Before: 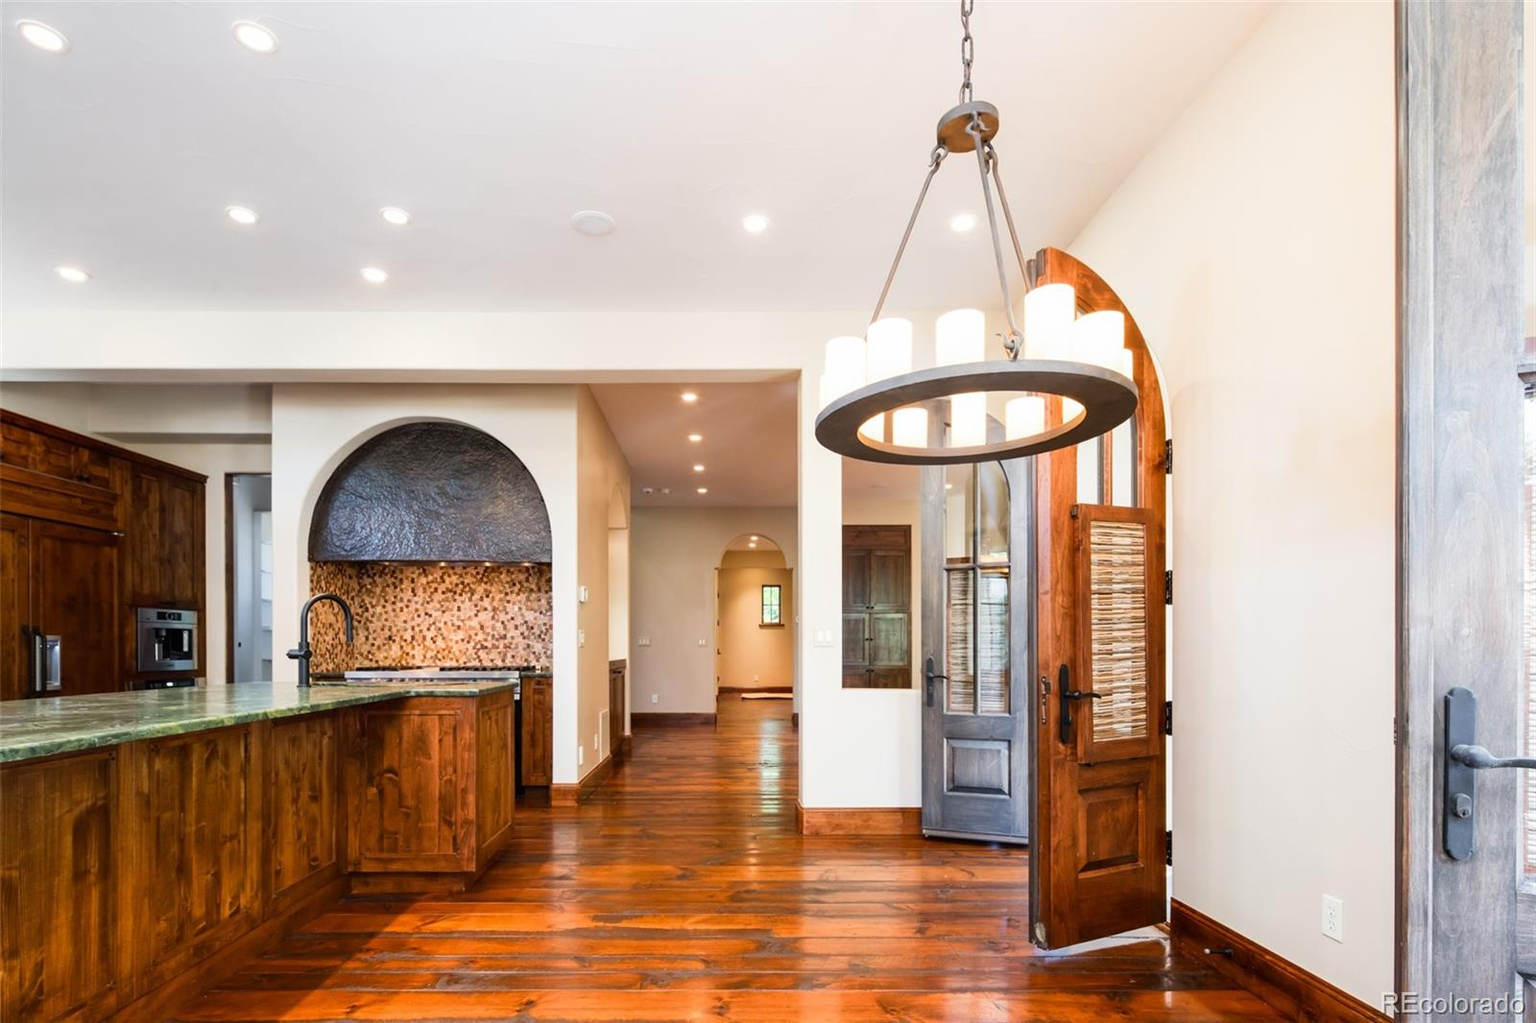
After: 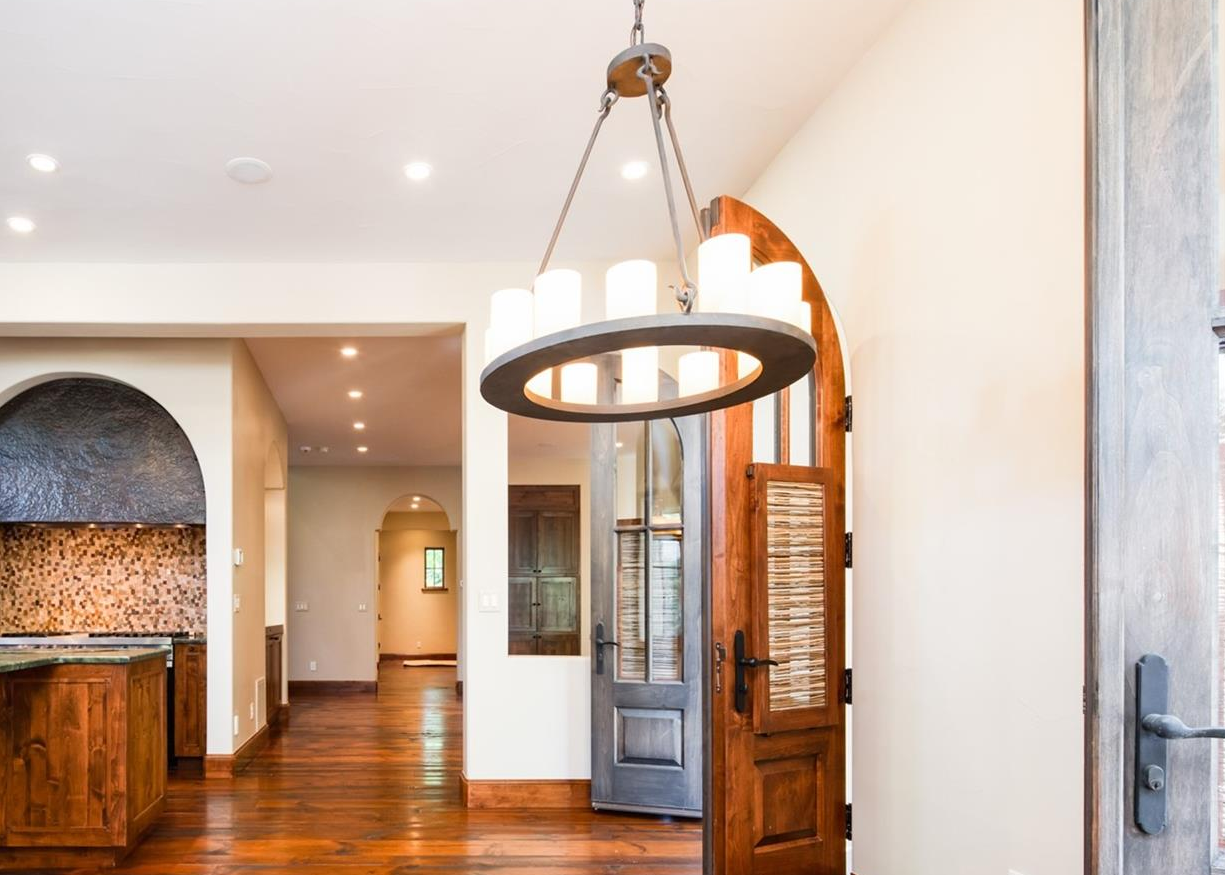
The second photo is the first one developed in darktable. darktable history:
crop: left 23.095%, top 5.827%, bottom 11.854%
exposure: compensate highlight preservation false
